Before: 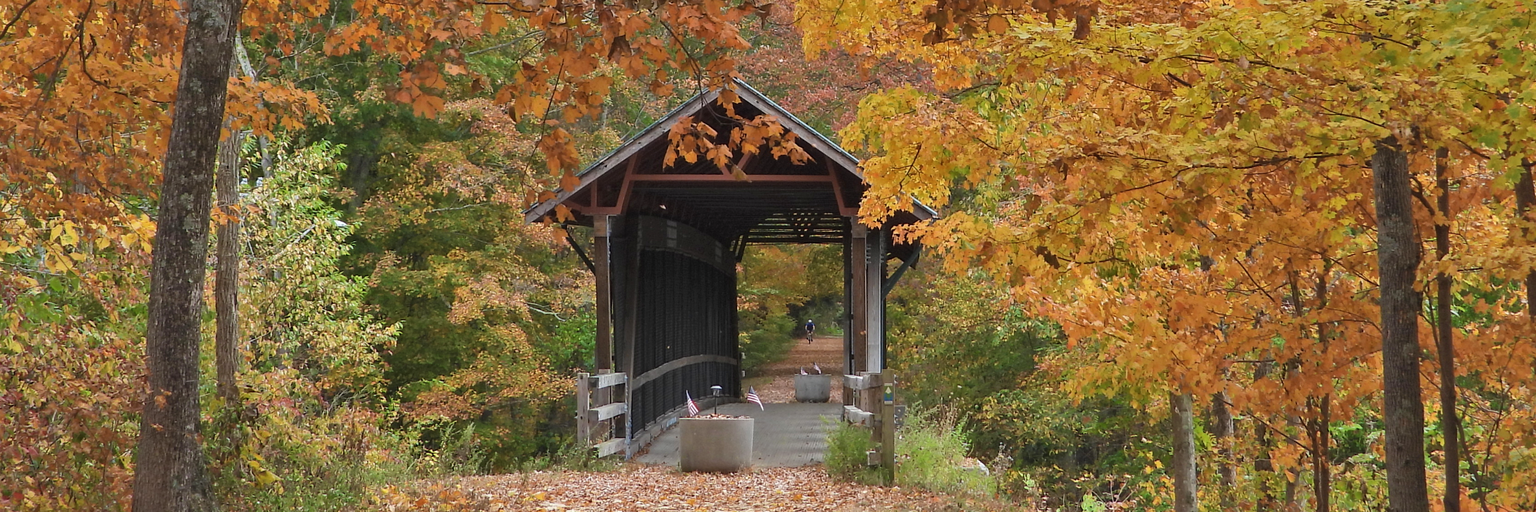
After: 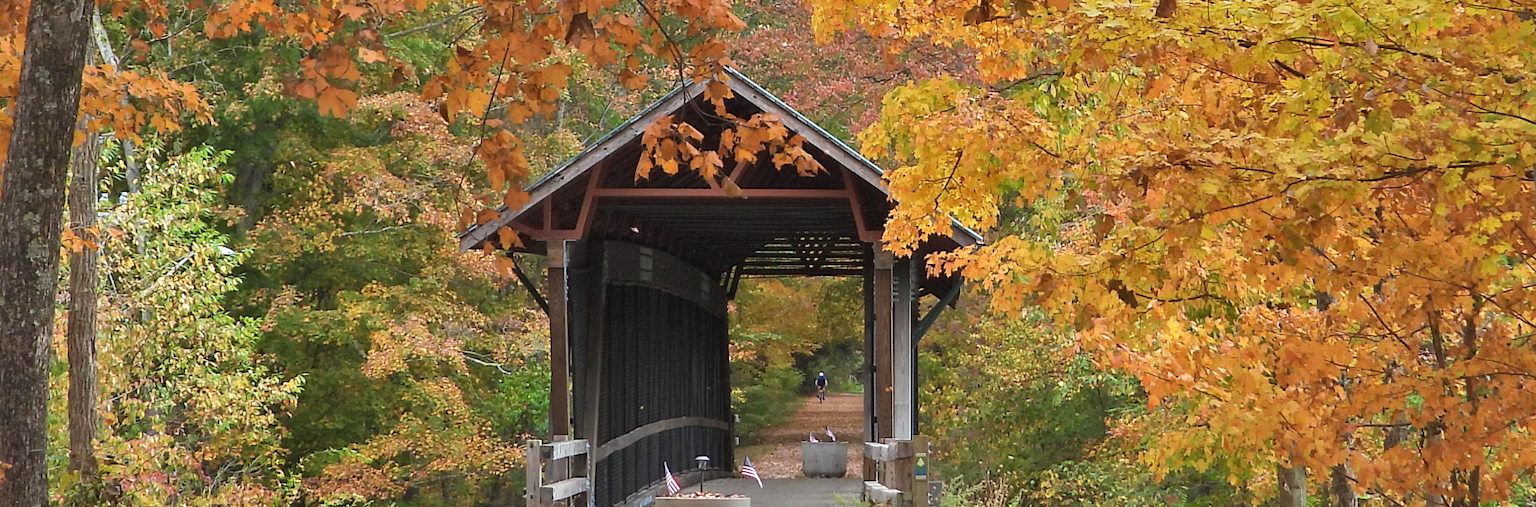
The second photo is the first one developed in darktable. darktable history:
exposure: black level correction 0.001, exposure 0.296 EV, compensate exposure bias true, compensate highlight preservation false
crop and rotate: left 10.588%, top 5.026%, right 10.494%, bottom 16.679%
